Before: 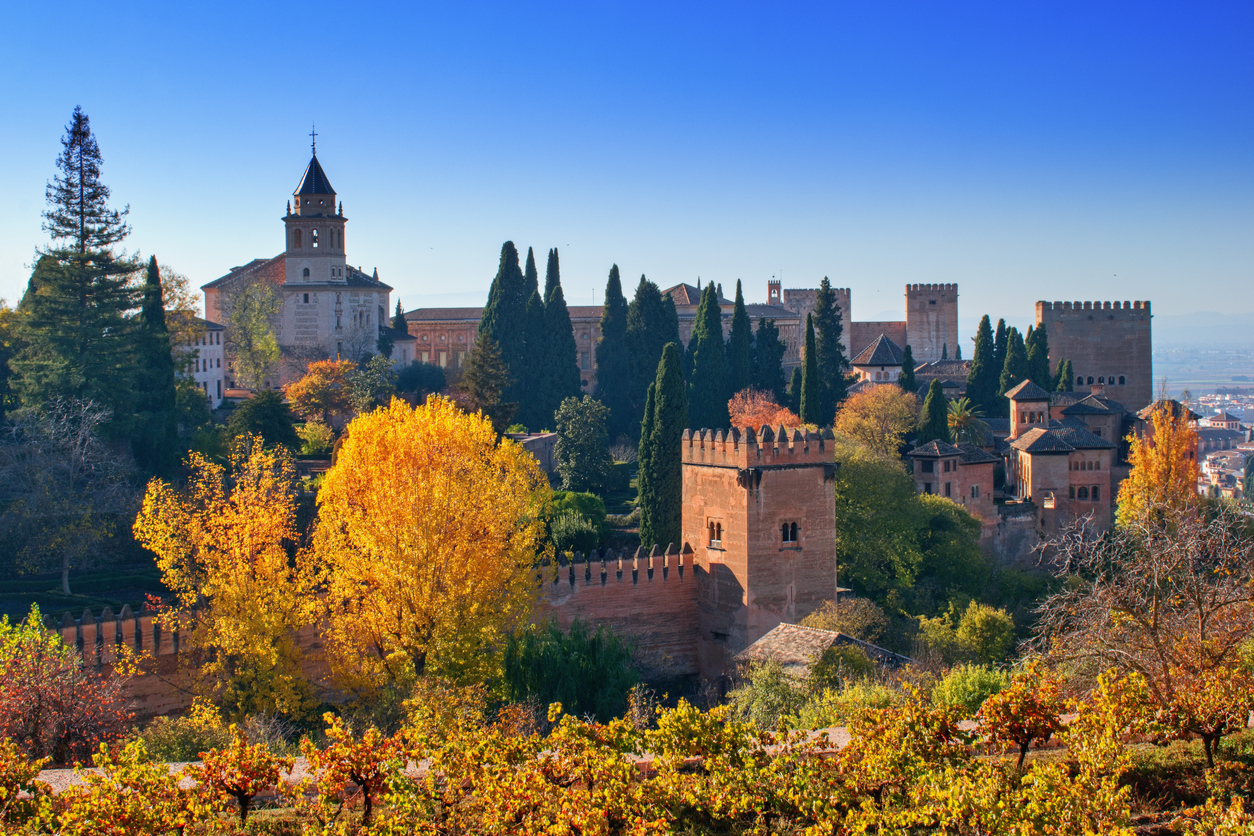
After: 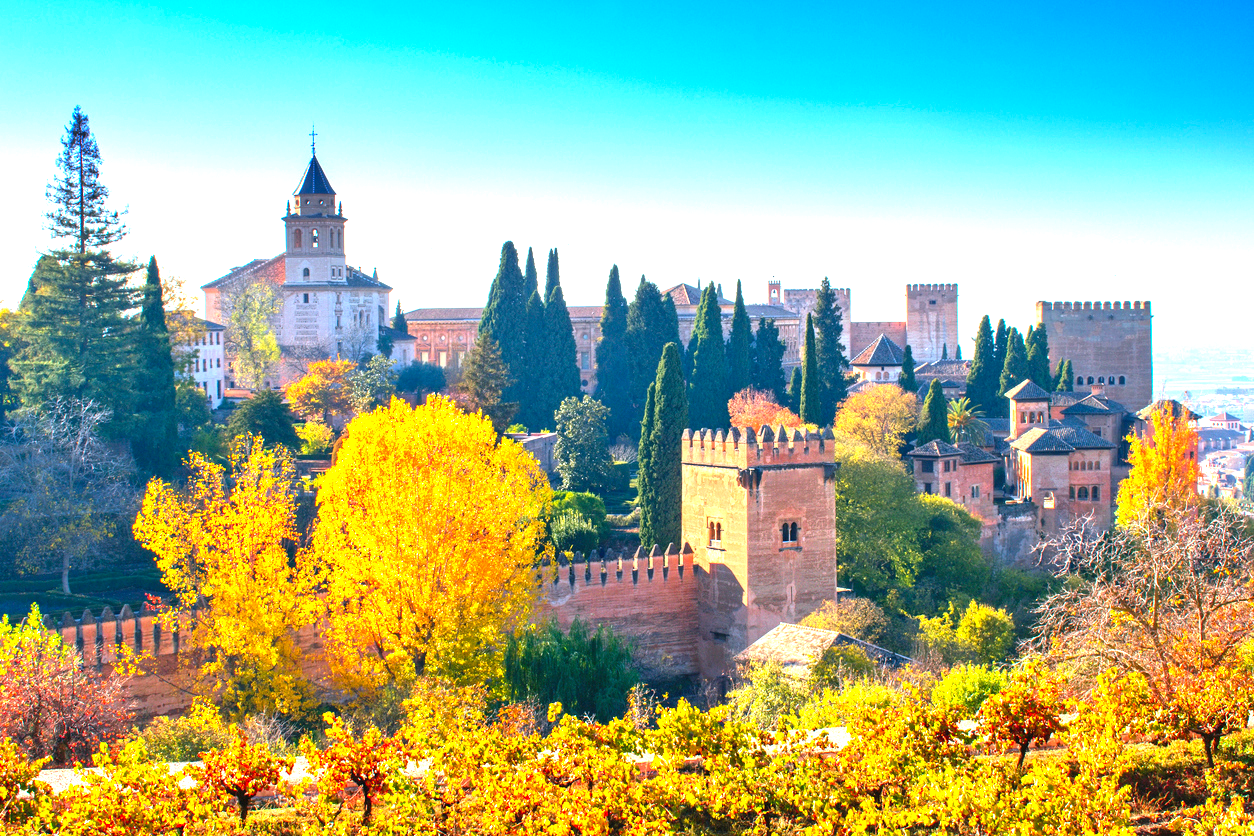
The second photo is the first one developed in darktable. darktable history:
contrast brightness saturation: contrast 0.08, saturation 0.2
color balance rgb: global vibrance 10%
exposure: black level correction 0, exposure 1.75 EV, compensate exposure bias true, compensate highlight preservation false
